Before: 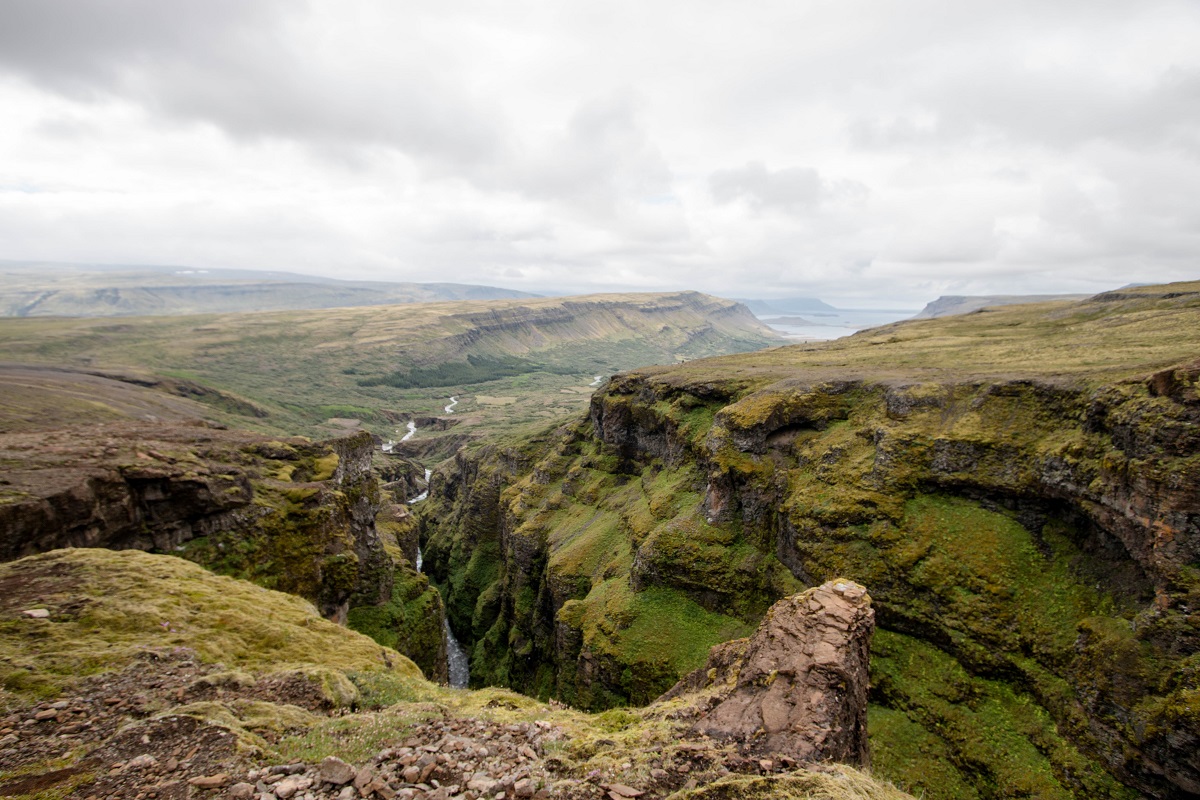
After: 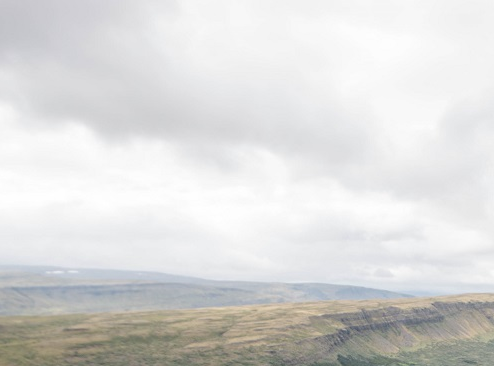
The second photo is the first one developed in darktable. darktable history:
crop and rotate: left 10.901%, top 0.112%, right 47.857%, bottom 54.114%
